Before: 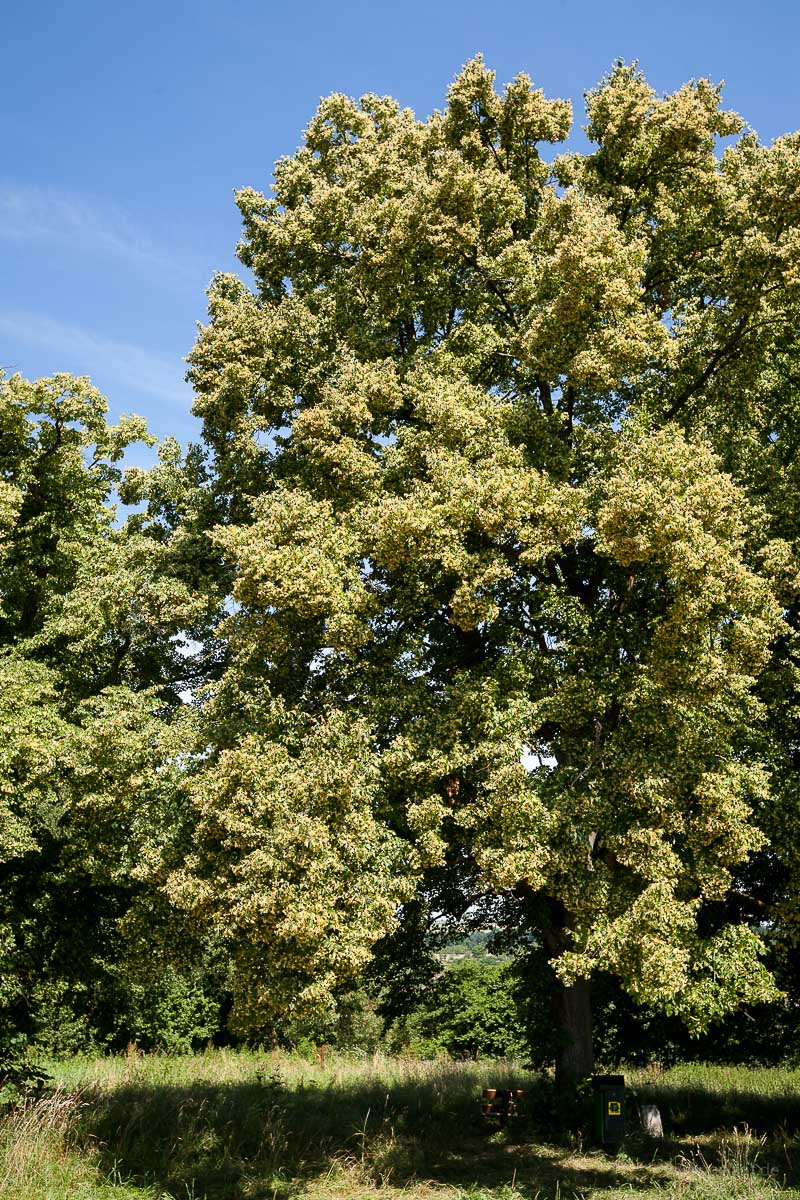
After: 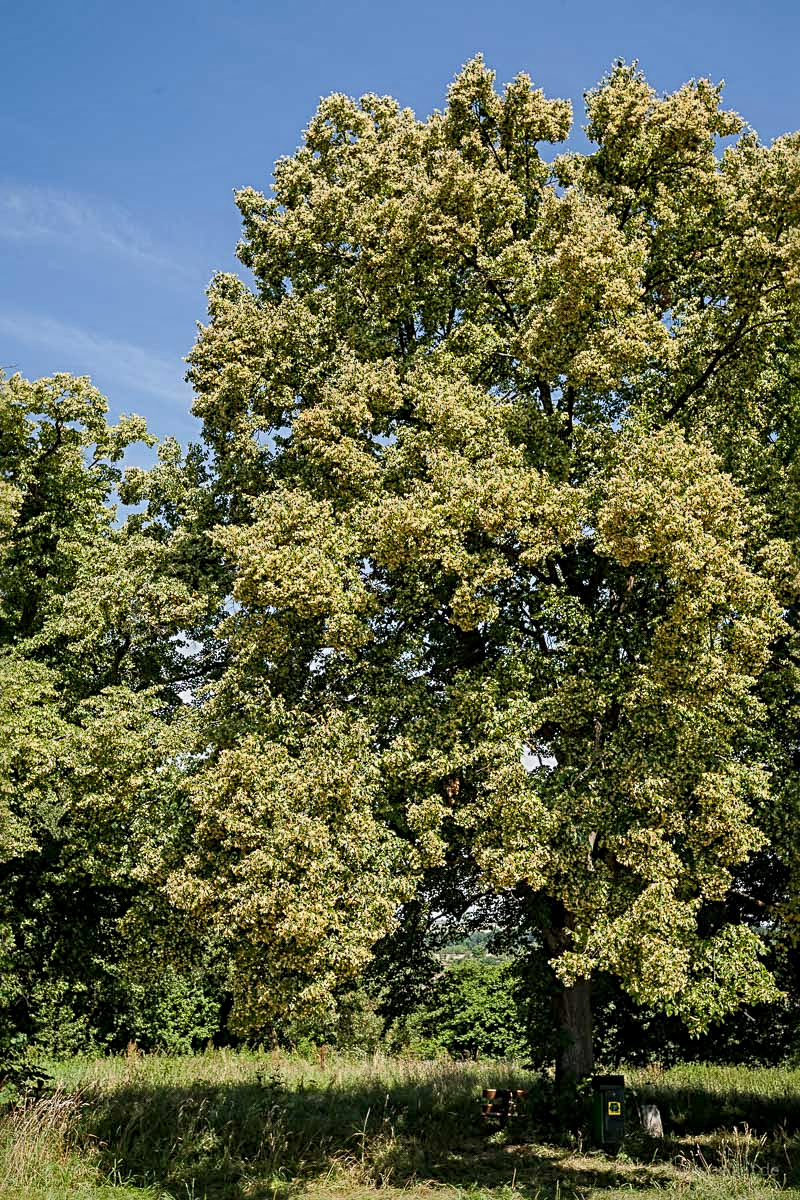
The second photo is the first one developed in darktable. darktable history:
tone equalizer: -8 EV 0.25 EV, -7 EV 0.417 EV, -6 EV 0.417 EV, -5 EV 0.25 EV, -3 EV -0.25 EV, -2 EV -0.417 EV, -1 EV -0.417 EV, +0 EV -0.25 EV, edges refinement/feathering 500, mask exposure compensation -1.57 EV, preserve details guided filter
base curve: curves: ch0 [(0, 0) (0.472, 0.508) (1, 1)]
sharpen: radius 4
local contrast: on, module defaults
